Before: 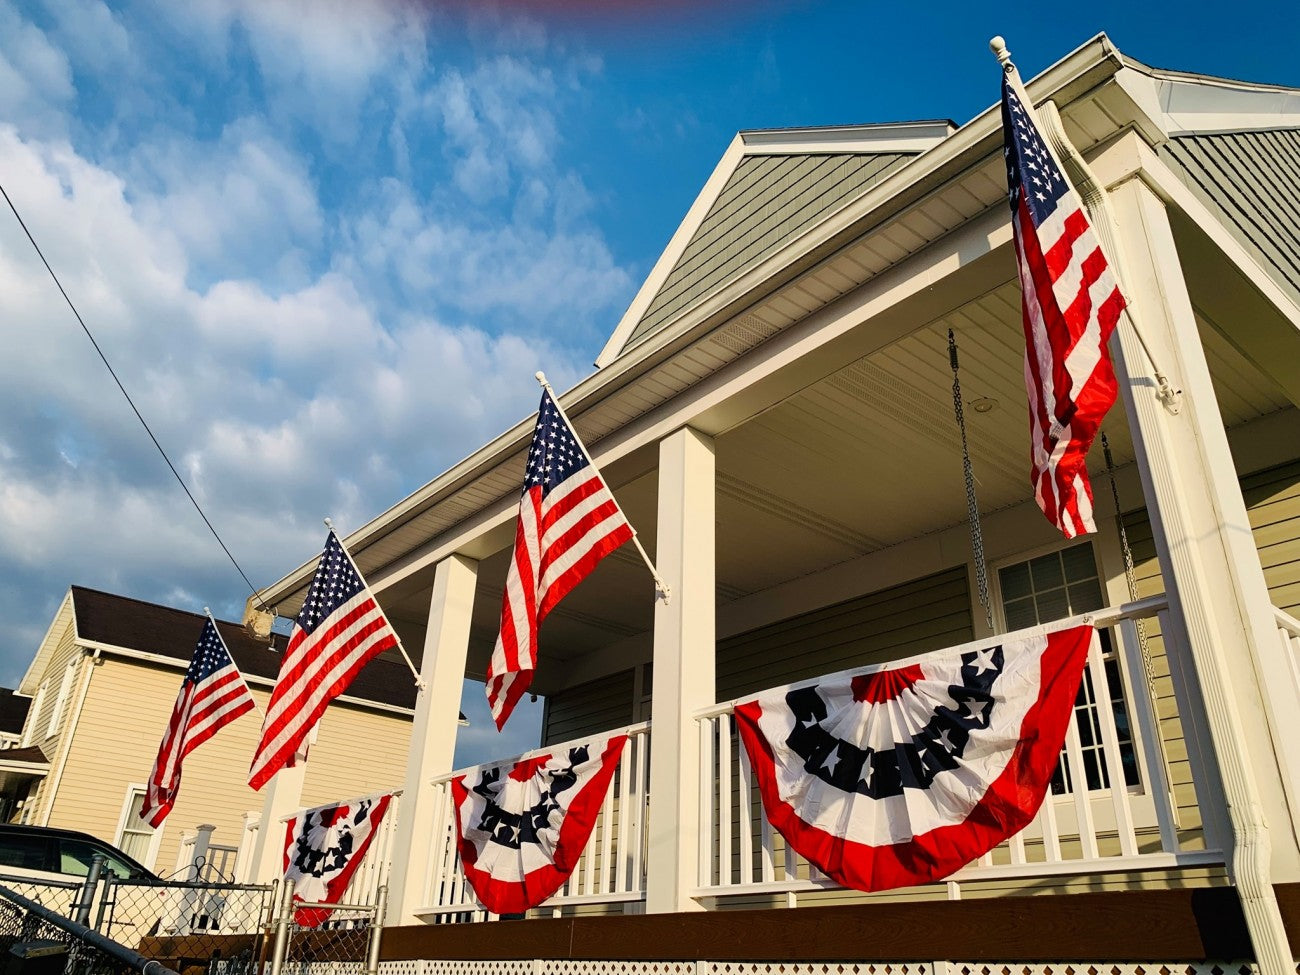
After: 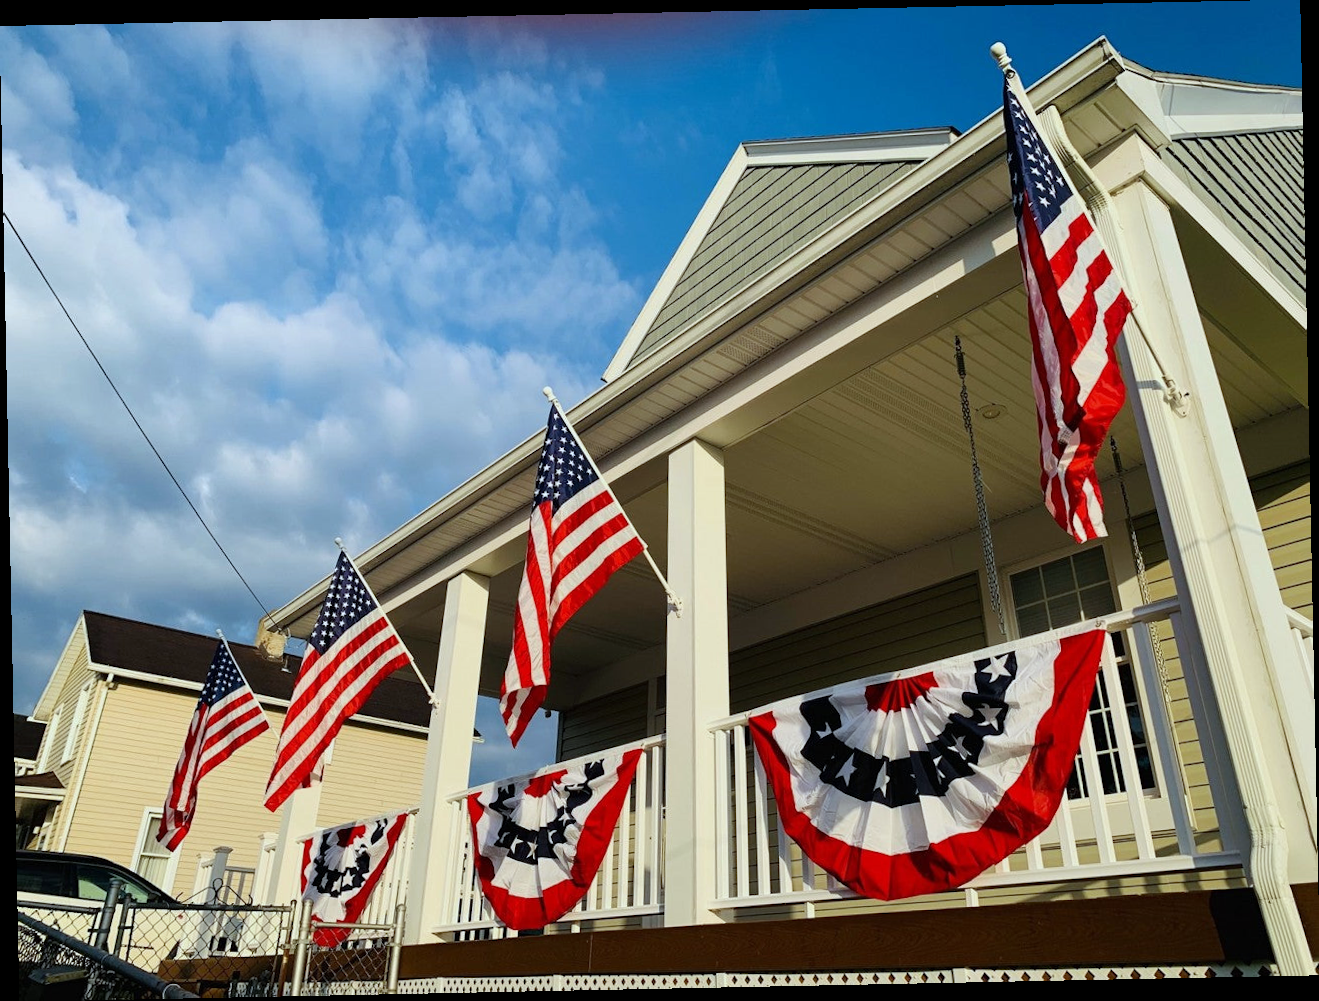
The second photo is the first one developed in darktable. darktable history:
exposure: compensate exposure bias true, compensate highlight preservation false
white balance: red 0.925, blue 1.046
rotate and perspective: rotation -1.17°, automatic cropping off
